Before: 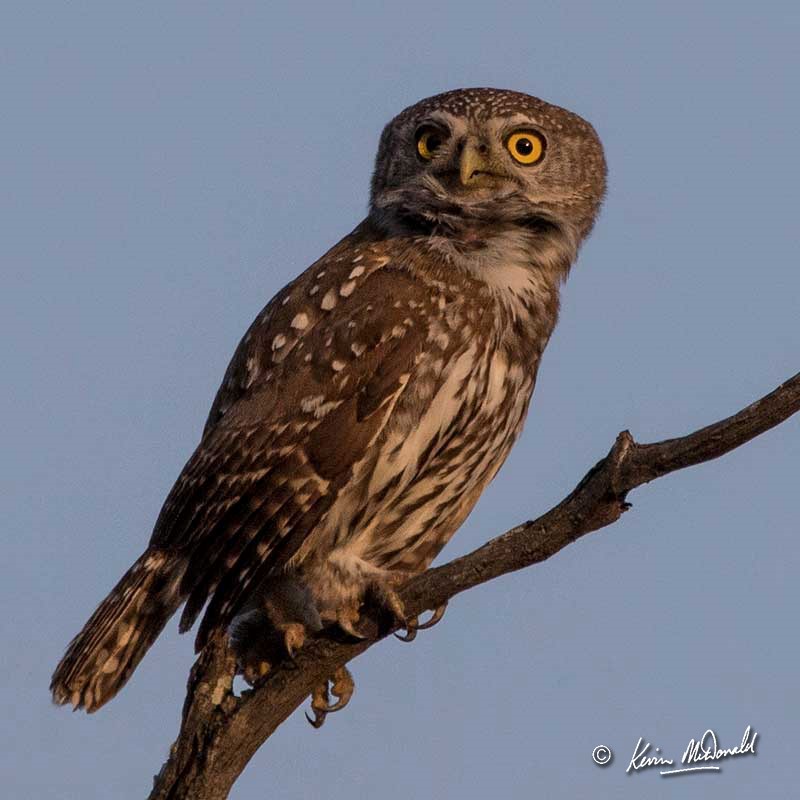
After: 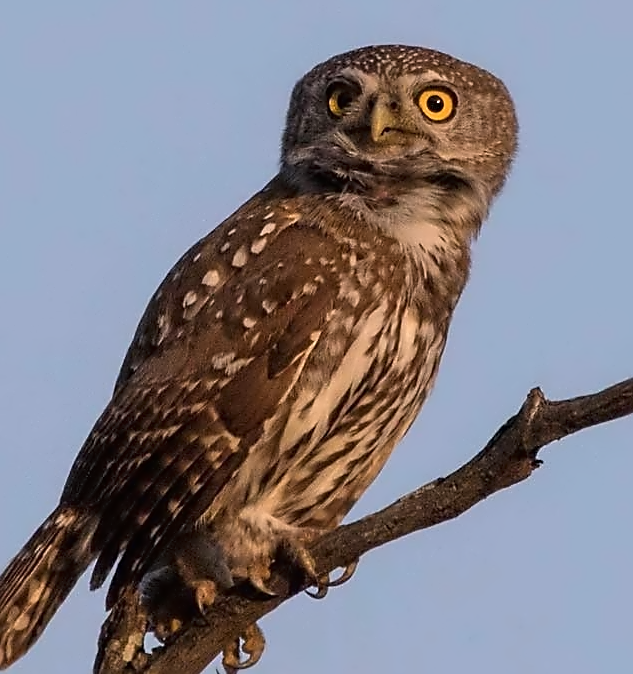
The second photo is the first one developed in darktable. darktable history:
contrast equalizer: octaves 7, y [[0.5 ×6], [0.5 ×6], [0.5 ×6], [0, 0.033, 0.067, 0.1, 0.133, 0.167], [0, 0.05, 0.1, 0.15, 0.2, 0.25]]
exposure: black level correction 0, exposure 0.5 EV, compensate exposure bias true, compensate highlight preservation false
sharpen: on, module defaults
crop: left 11.225%, top 5.381%, right 9.565%, bottom 10.314%
